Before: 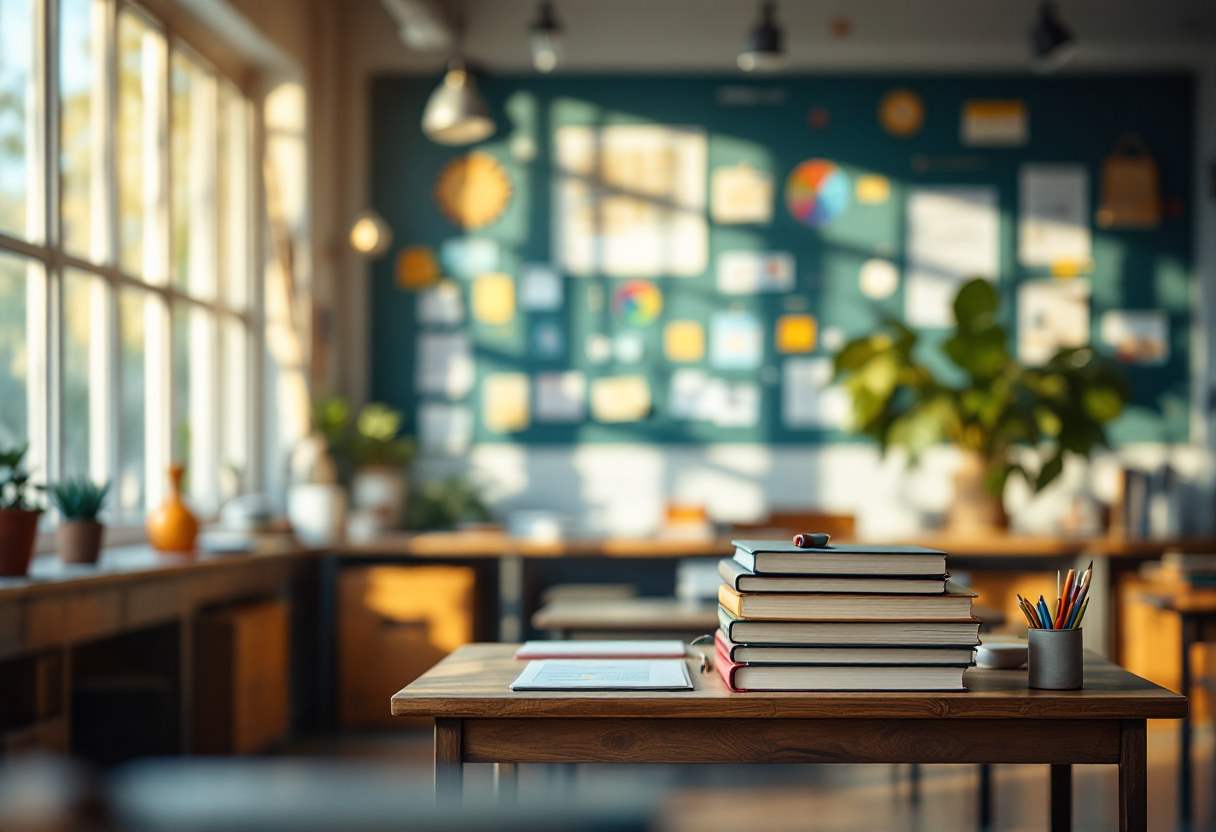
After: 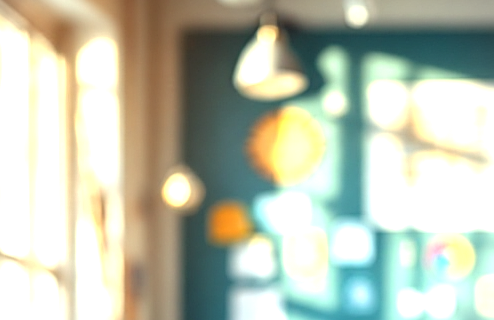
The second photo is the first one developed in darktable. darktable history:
crop: left 15.54%, top 5.427%, right 43.785%, bottom 56.098%
sharpen: on, module defaults
vignetting: fall-off start 91.57%, brightness -0.267
color correction: highlights b* -0.059, saturation 0.985
exposure: exposure 1.507 EV, compensate exposure bias true, compensate highlight preservation false
